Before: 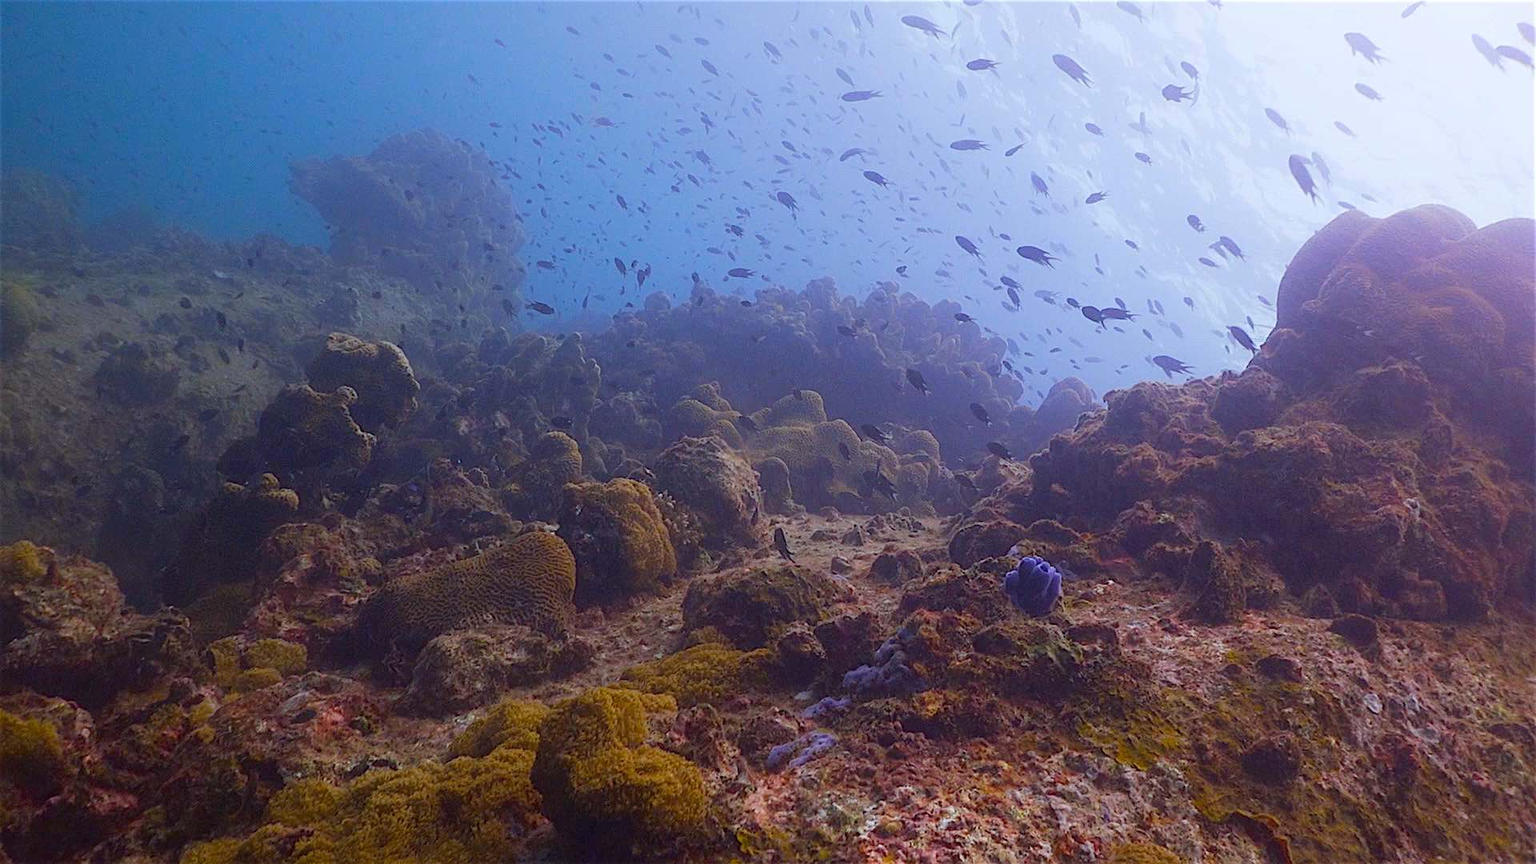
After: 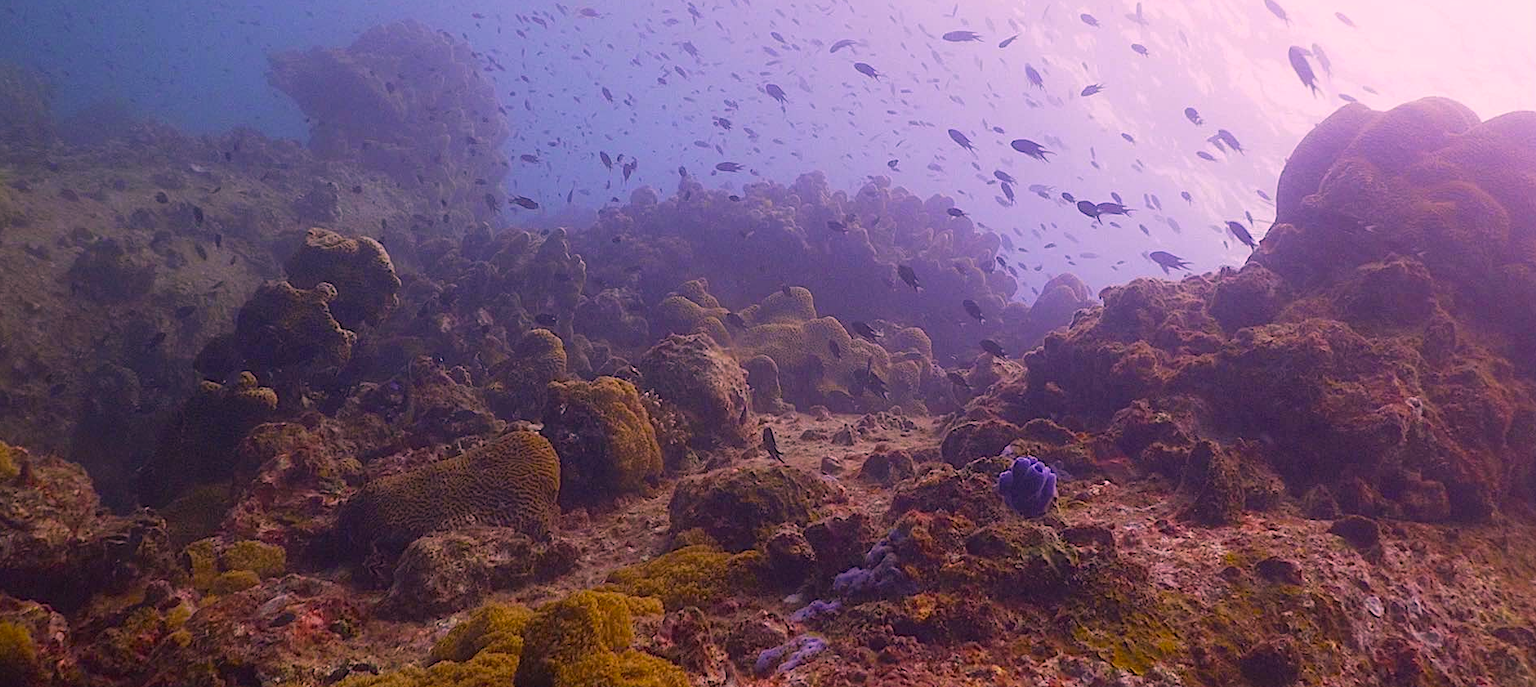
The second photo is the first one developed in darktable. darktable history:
color correction: highlights a* 21.16, highlights b* 19.61
color calibration: illuminant as shot in camera, x 0.358, y 0.373, temperature 4628.91 K
crop and rotate: left 1.814%, top 12.818%, right 0.25%, bottom 9.225%
